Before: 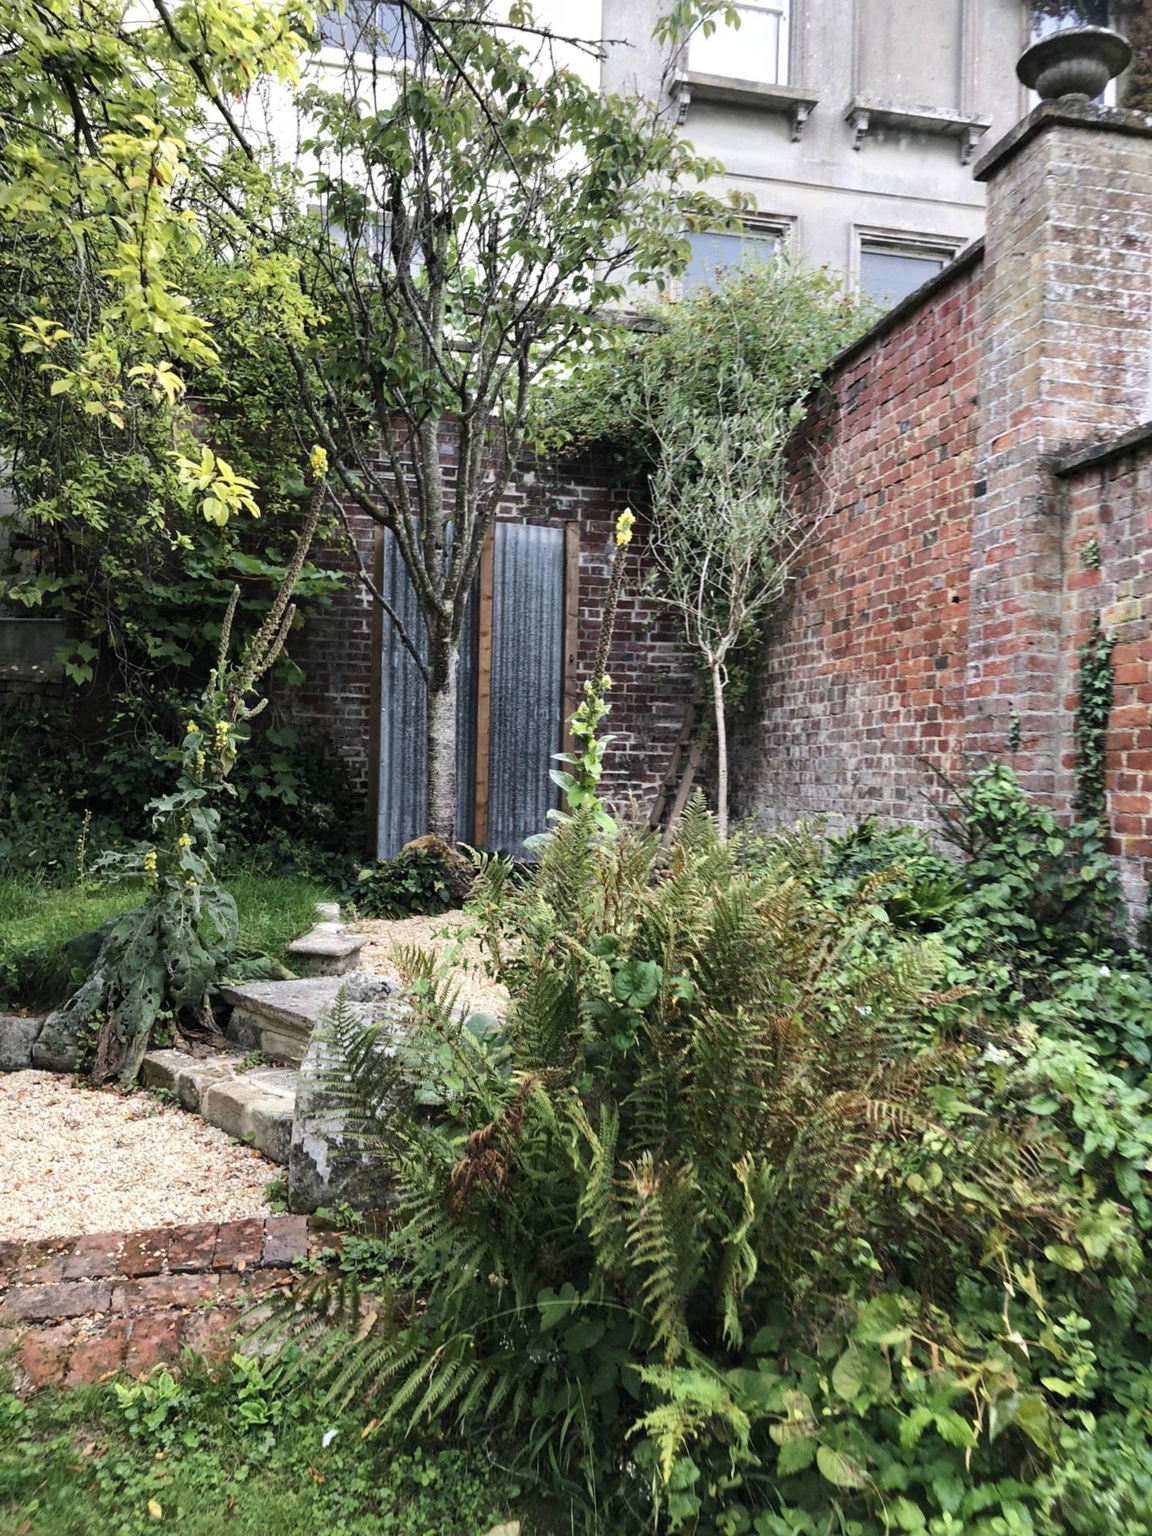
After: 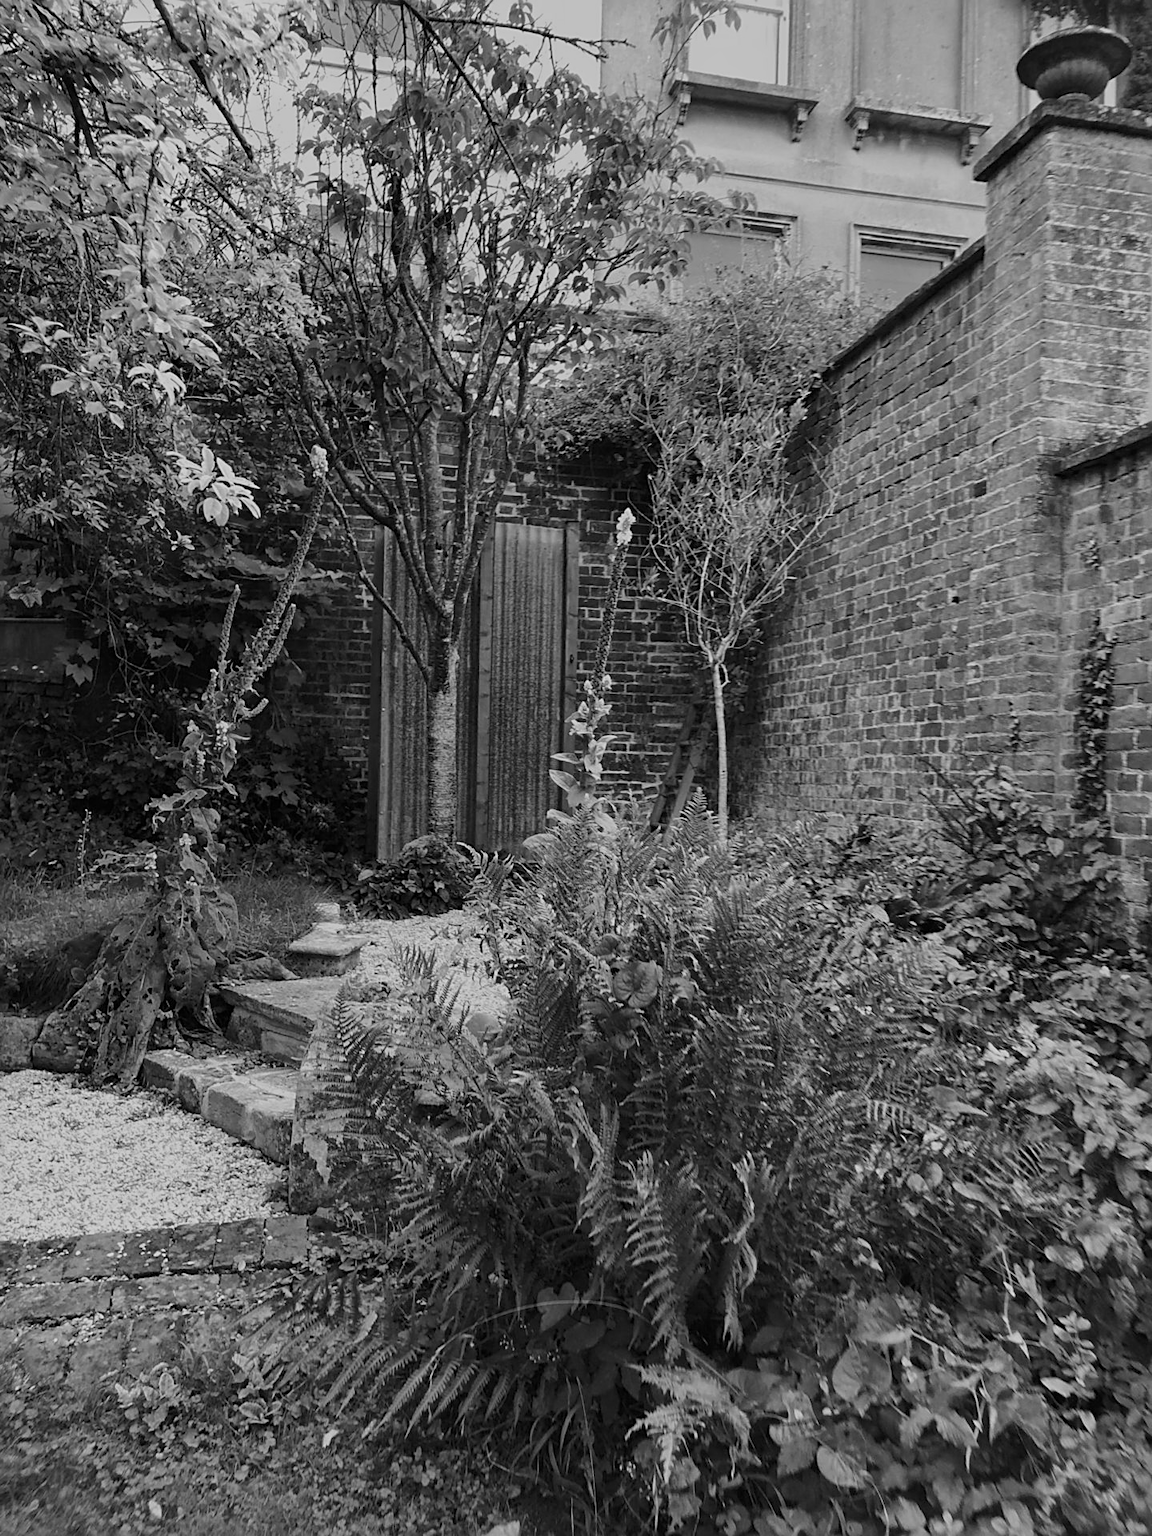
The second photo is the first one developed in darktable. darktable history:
monochrome: a 79.32, b 81.83, size 1.1
sharpen: on, module defaults
contrast brightness saturation: saturation -0.05
